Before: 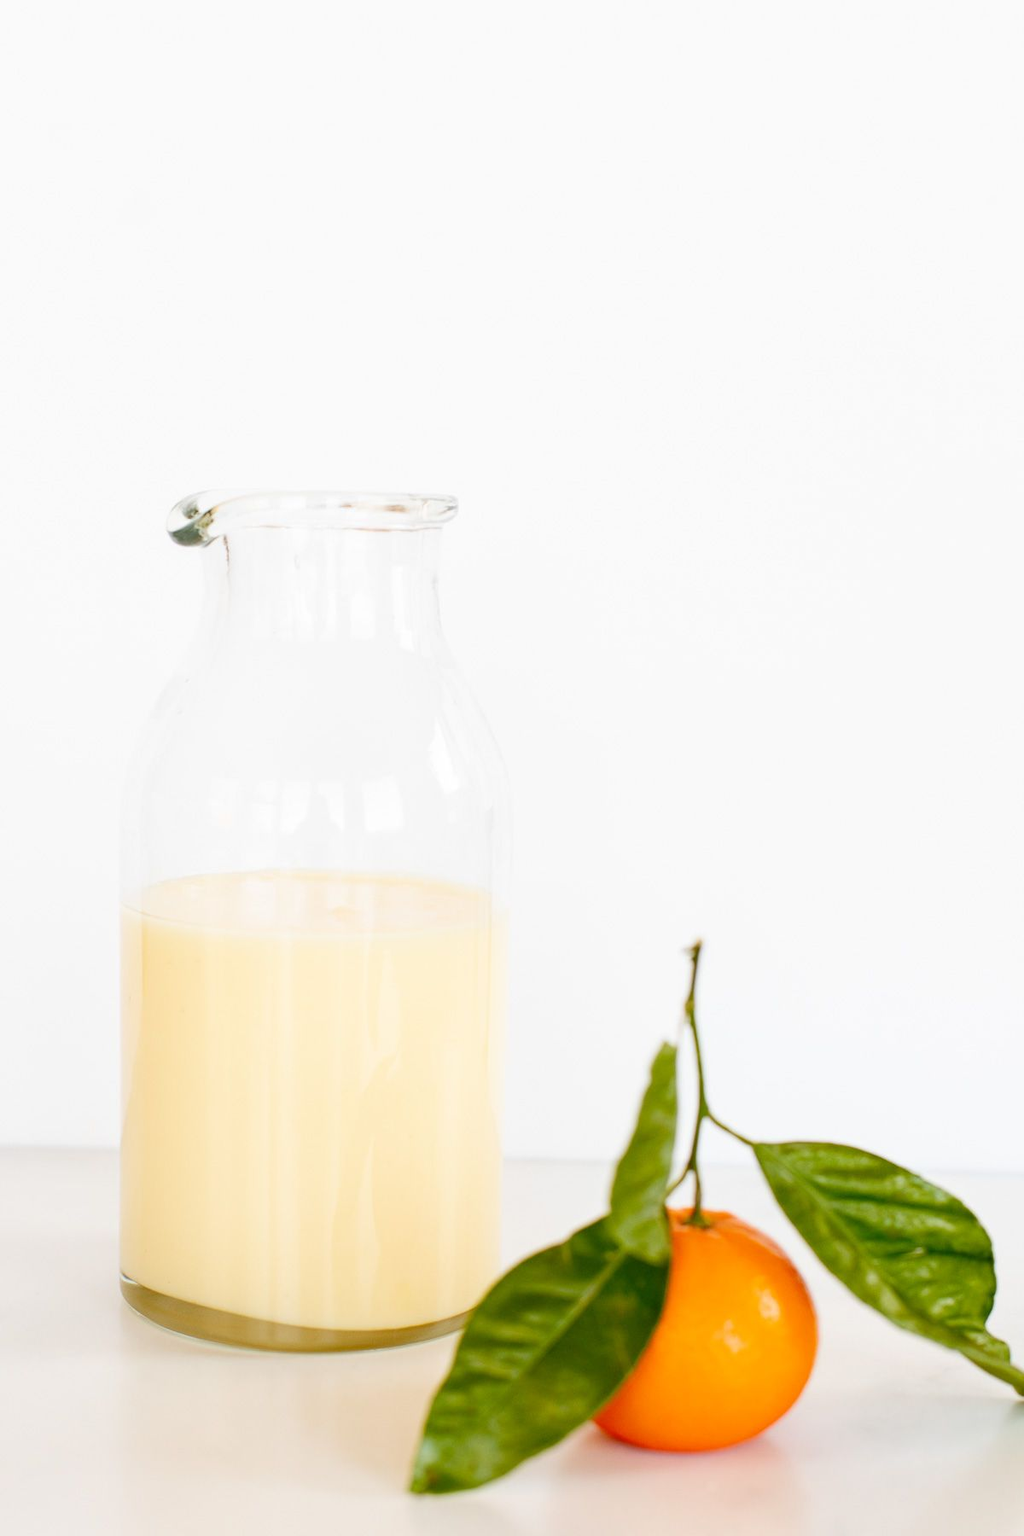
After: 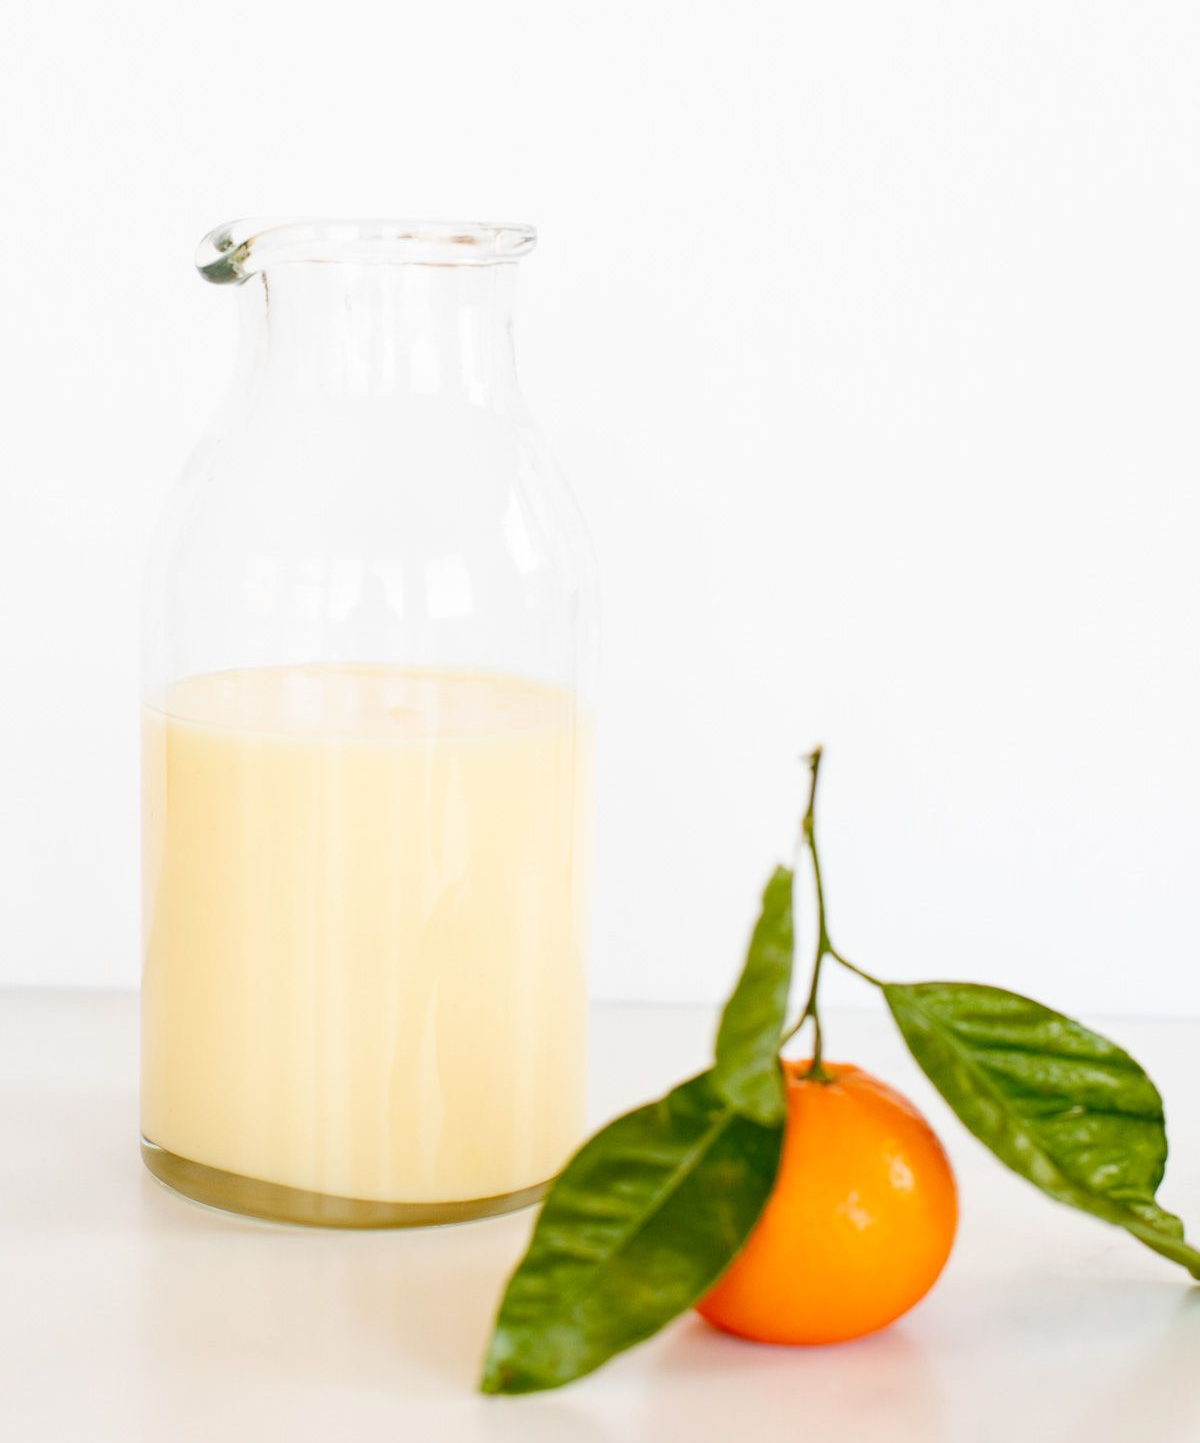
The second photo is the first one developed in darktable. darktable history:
crop and rotate: top 19.828%
